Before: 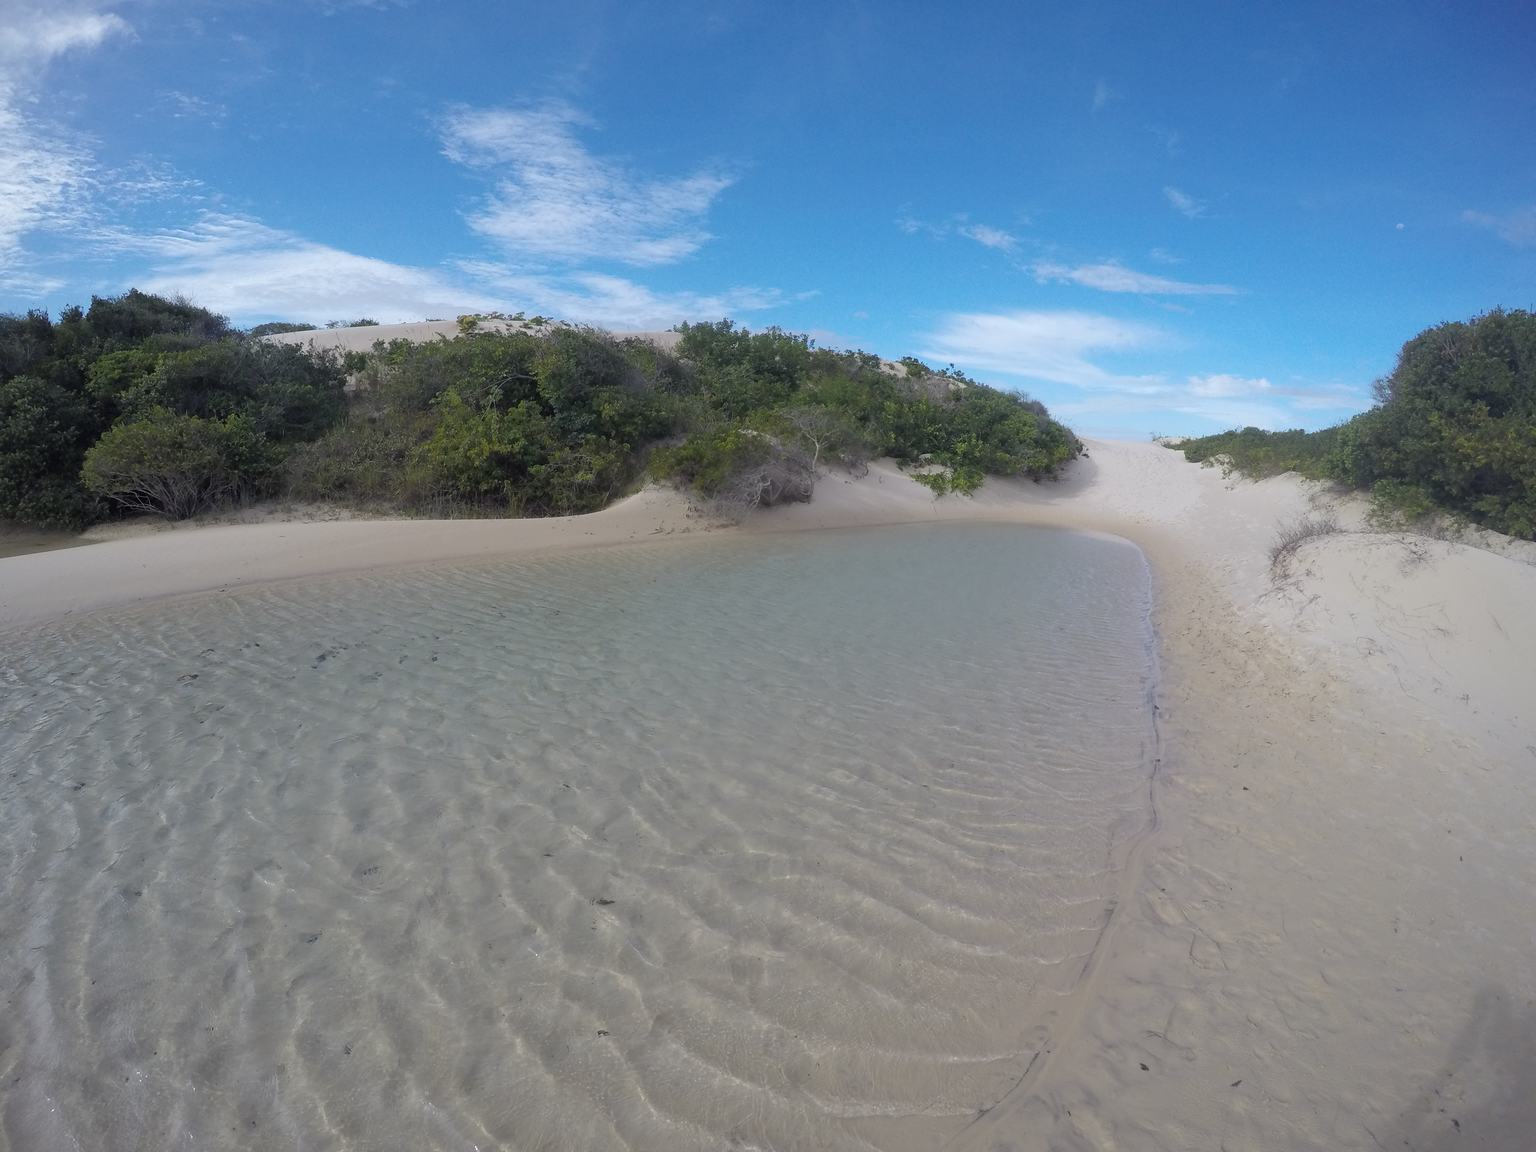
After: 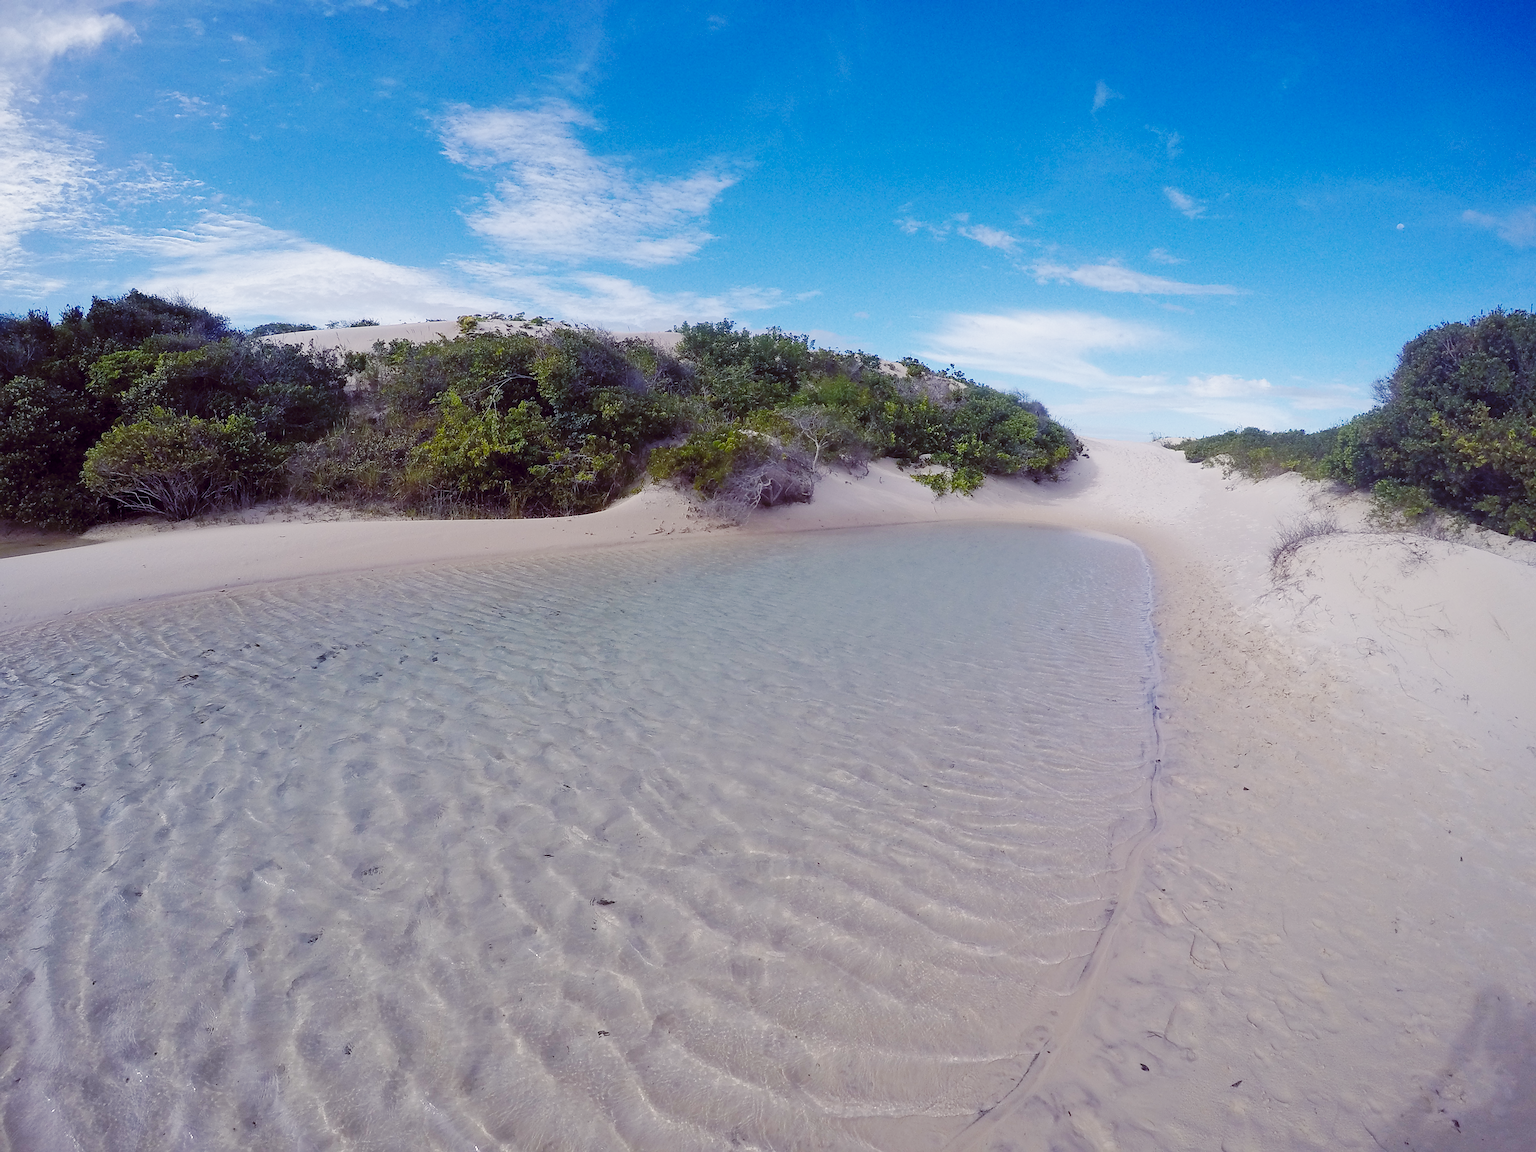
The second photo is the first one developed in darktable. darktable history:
sharpen: on, module defaults
color balance rgb: highlights gain › chroma 2.94%, highlights gain › hue 60.57°, global offset › chroma 0.25%, global offset › hue 256.52°, perceptual saturation grading › global saturation 20%, perceptual saturation grading › highlights -50%, perceptual saturation grading › shadows 30%, contrast 15%
base curve: curves: ch0 [(0, 0) (0.036, 0.025) (0.121, 0.166) (0.206, 0.329) (0.605, 0.79) (1, 1)], preserve colors none
color balance: lift [1, 1.015, 1.004, 0.985], gamma [1, 0.958, 0.971, 1.042], gain [1, 0.956, 0.977, 1.044]
tone equalizer: -8 EV 0.25 EV, -7 EV 0.417 EV, -6 EV 0.417 EV, -5 EV 0.25 EV, -3 EV -0.25 EV, -2 EV -0.417 EV, -1 EV -0.417 EV, +0 EV -0.25 EV, edges refinement/feathering 500, mask exposure compensation -1.57 EV, preserve details guided filter
